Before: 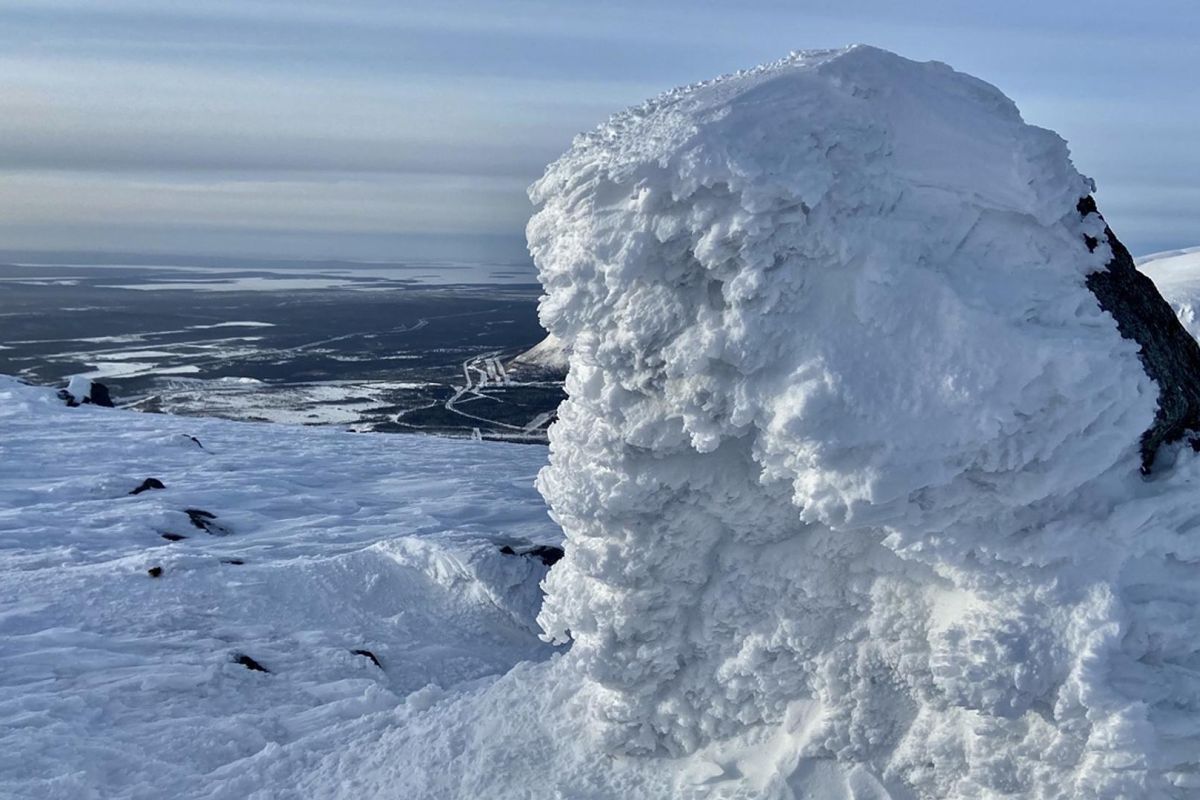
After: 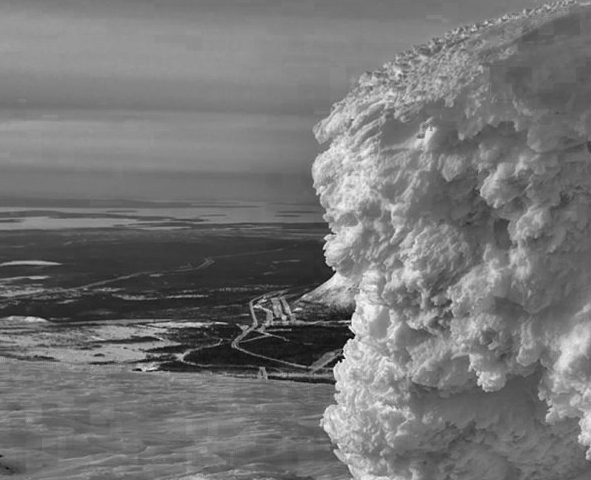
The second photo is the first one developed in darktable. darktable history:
tone equalizer: on, module defaults
crop: left 17.835%, top 7.675%, right 32.881%, bottom 32.213%
color zones: curves: ch0 [(0.002, 0.589) (0.107, 0.484) (0.146, 0.249) (0.217, 0.352) (0.309, 0.525) (0.39, 0.404) (0.455, 0.169) (0.597, 0.055) (0.724, 0.212) (0.775, 0.691) (0.869, 0.571) (1, 0.587)]; ch1 [(0, 0) (0.143, 0) (0.286, 0) (0.429, 0) (0.571, 0) (0.714, 0) (0.857, 0)]
shadows and highlights: shadows 60, soften with gaussian
